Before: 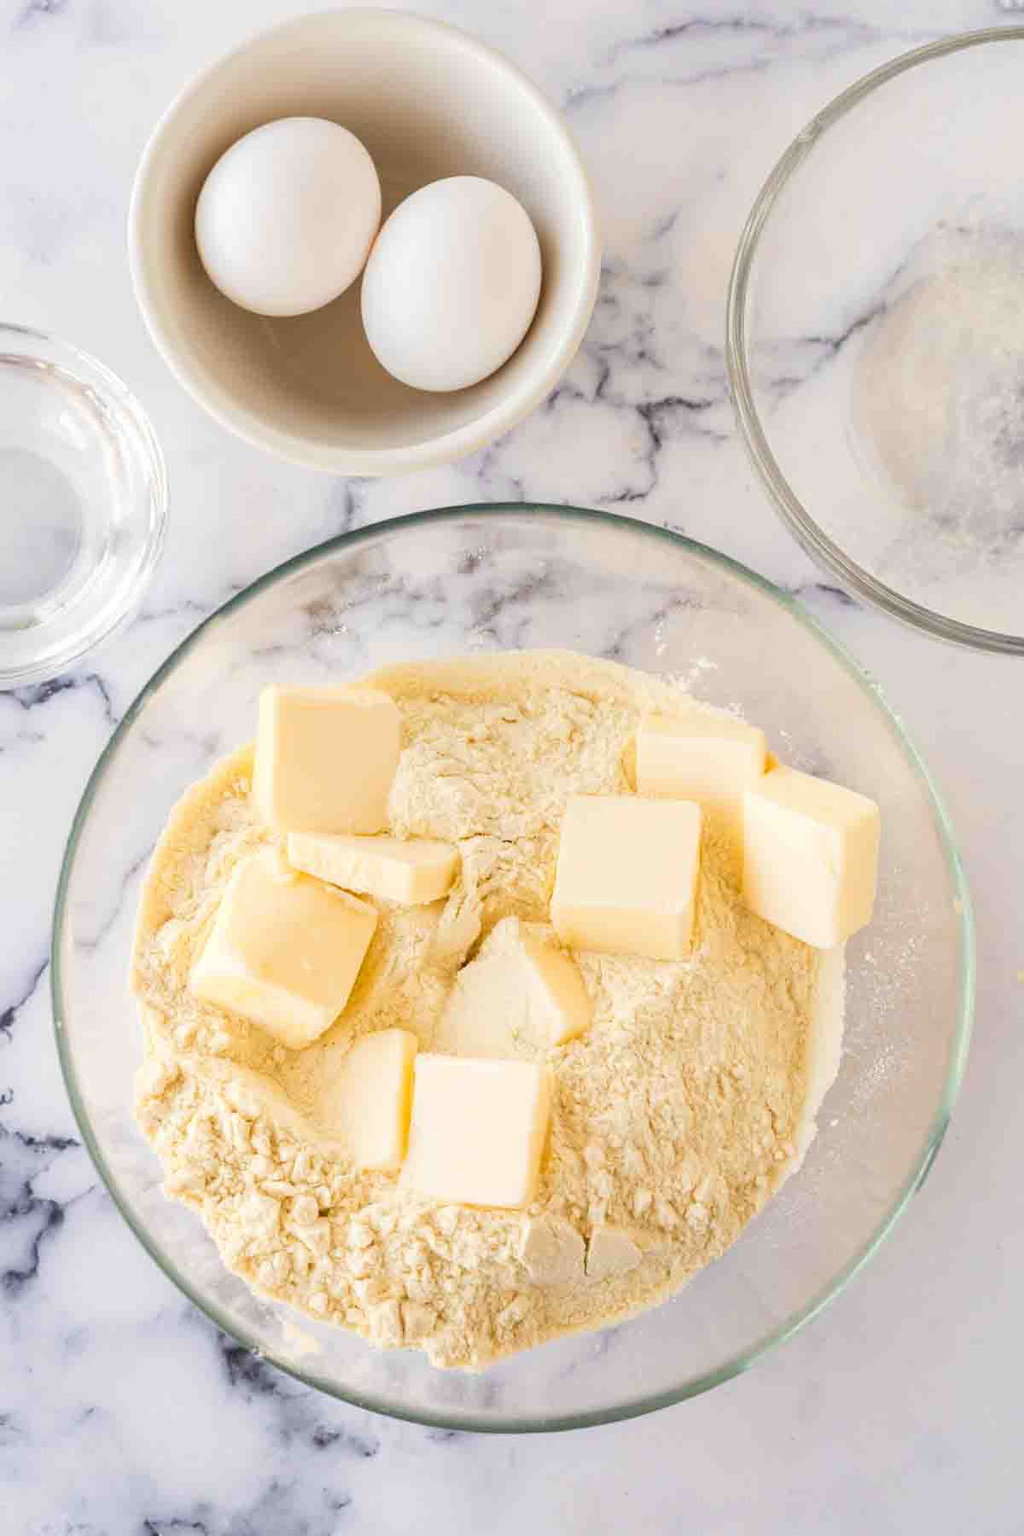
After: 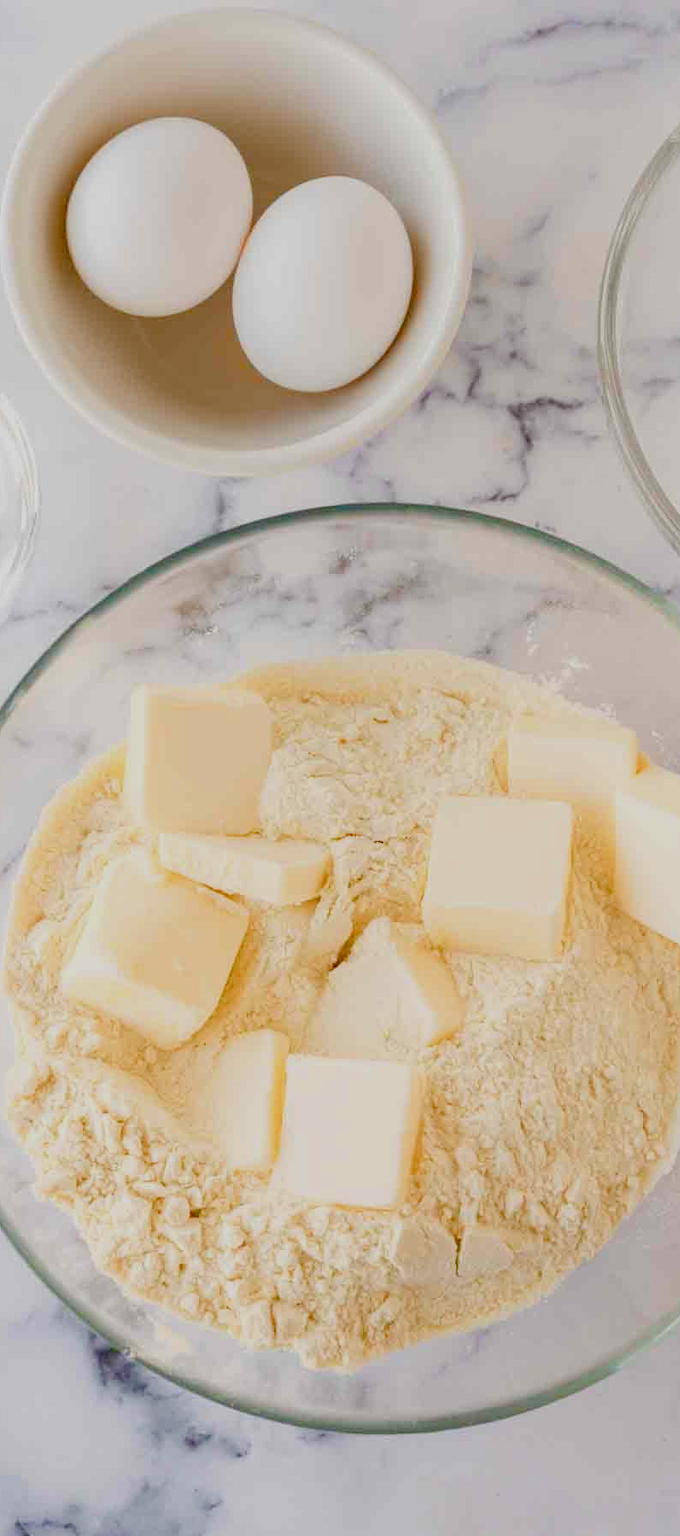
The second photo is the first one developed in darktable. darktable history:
crop and rotate: left 12.602%, right 20.931%
exposure: black level correction 0.002, exposure -0.096 EV, compensate highlight preservation false
color balance rgb: linear chroma grading › global chroma 8.856%, perceptual saturation grading › global saturation 20%, perceptual saturation grading › highlights -50.593%, perceptual saturation grading › shadows 30.828%, contrast -19.533%
